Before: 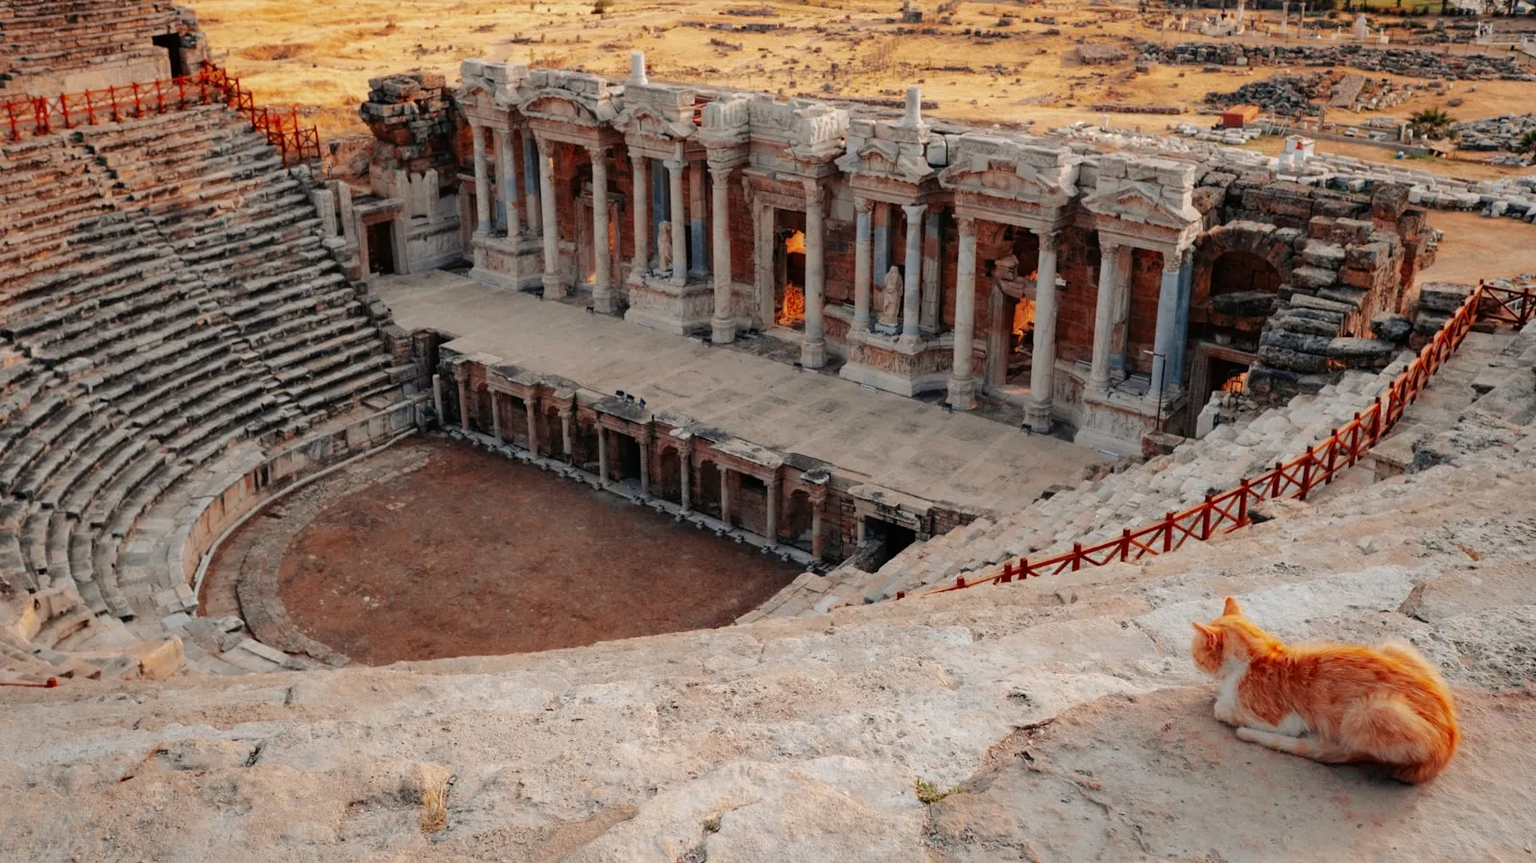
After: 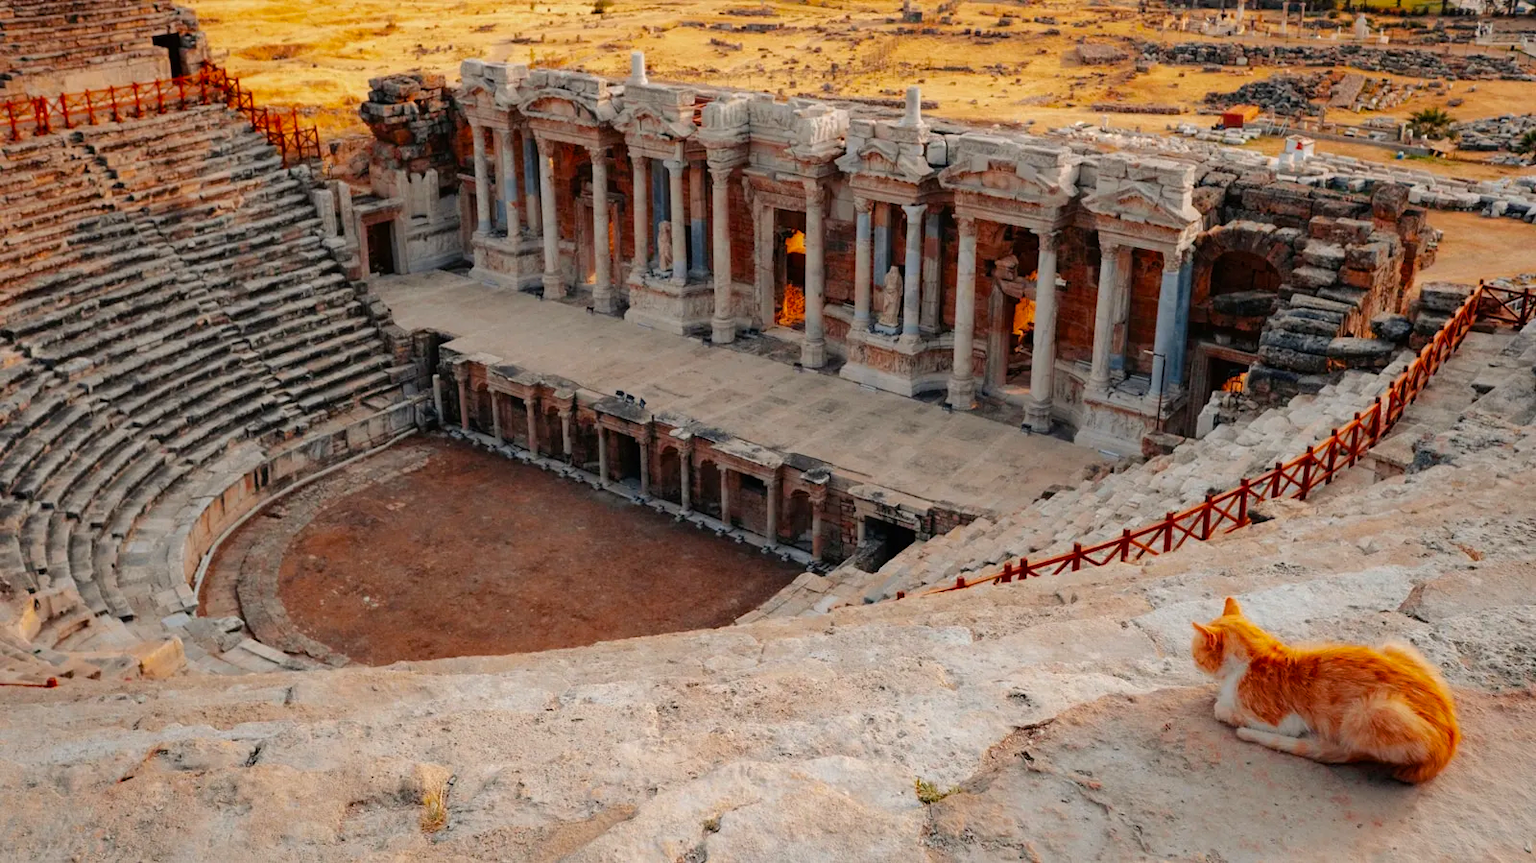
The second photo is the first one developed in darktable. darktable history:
color balance rgb: perceptual saturation grading › global saturation 30.861%
